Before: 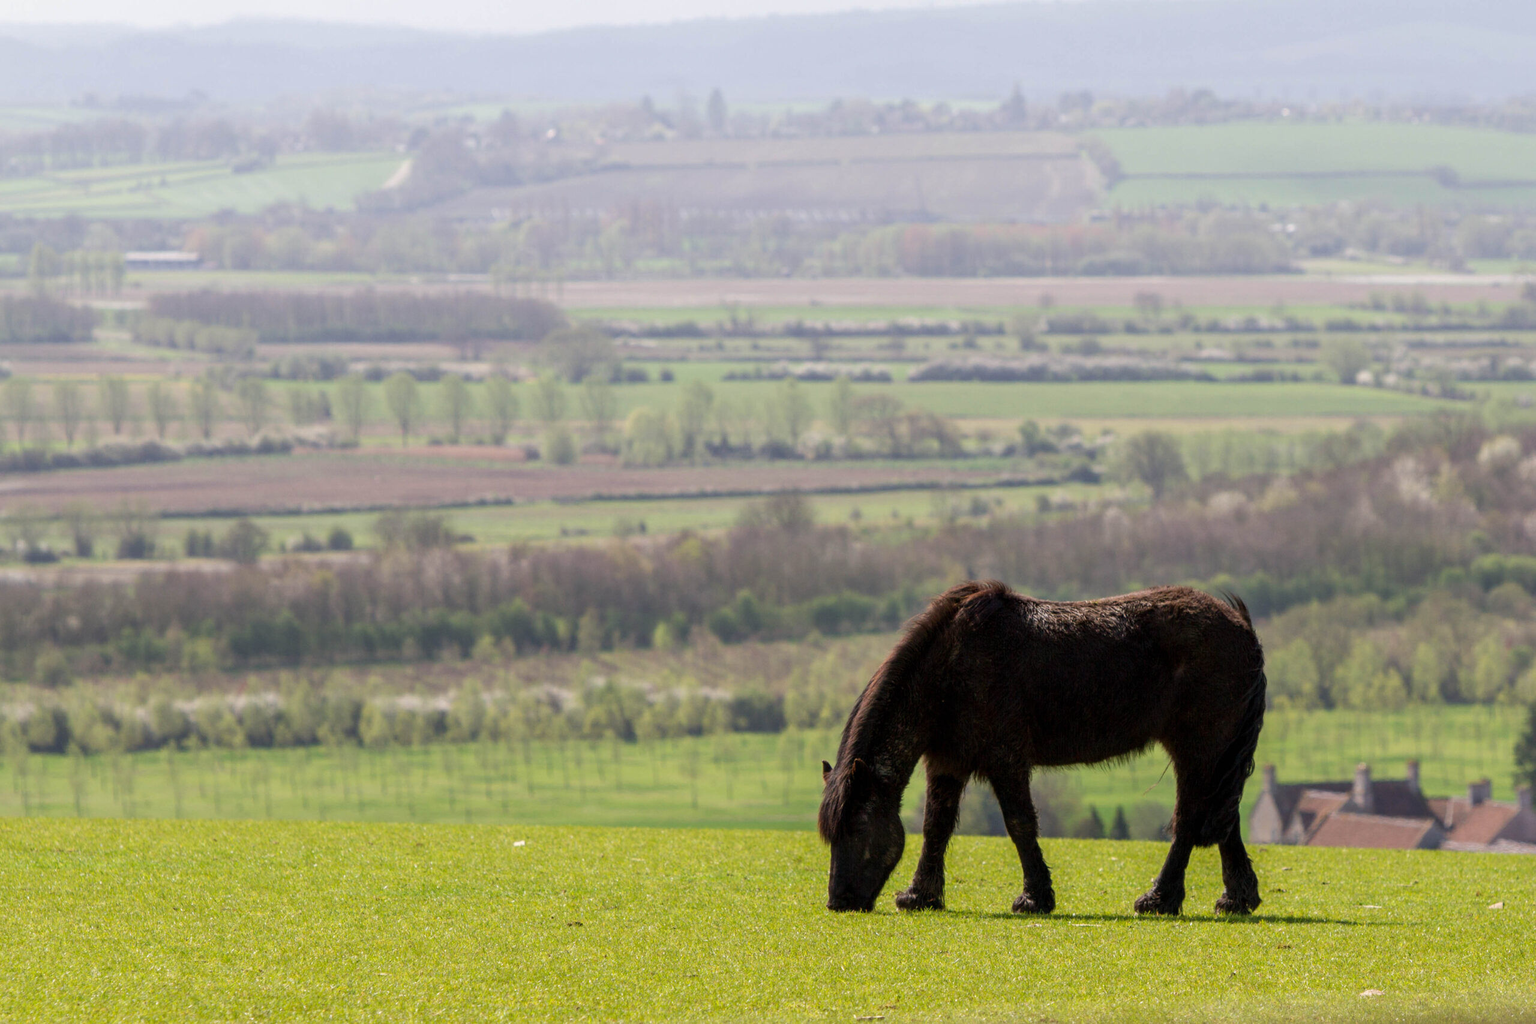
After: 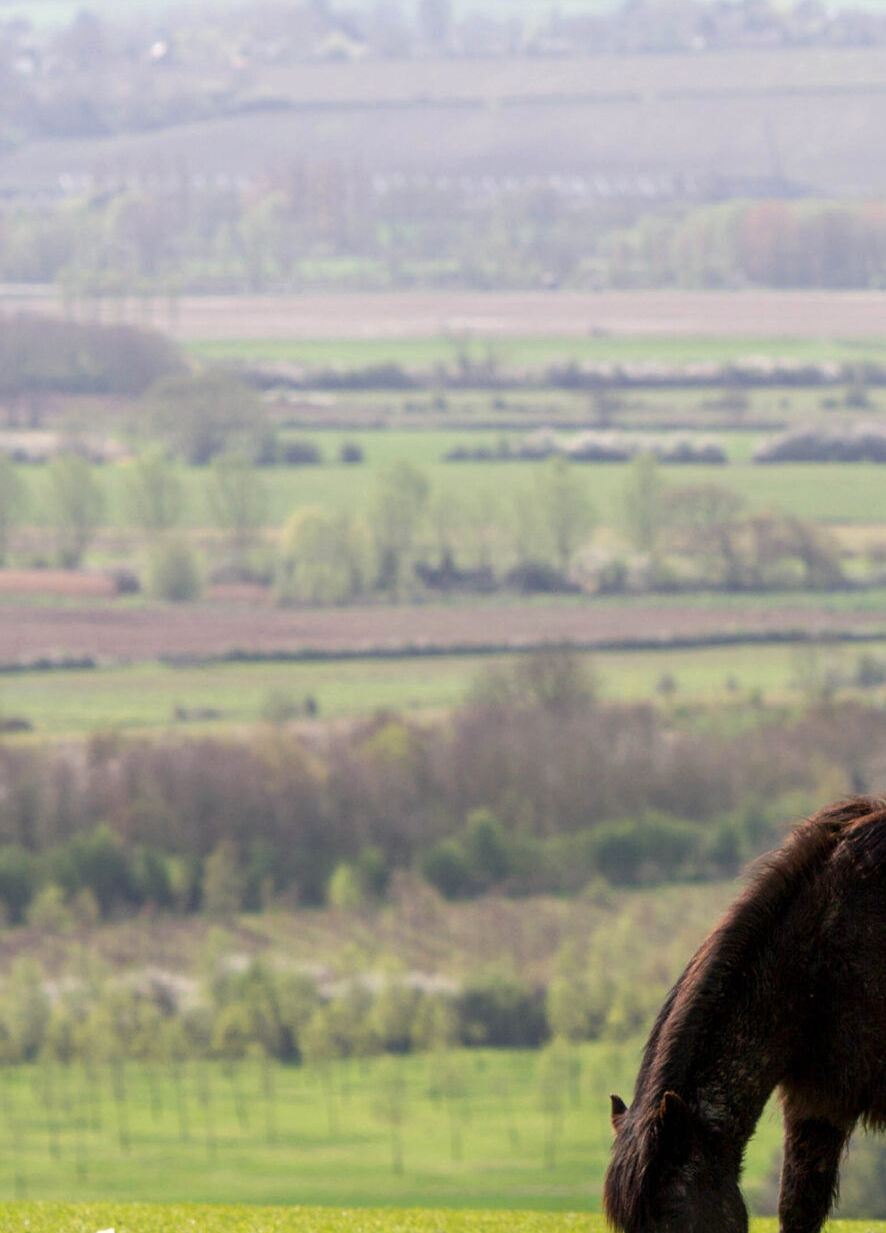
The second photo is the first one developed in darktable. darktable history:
crop and rotate: left 29.7%, top 10.164%, right 35.686%, bottom 17.558%
exposure: exposure 0.201 EV, compensate highlight preservation false
